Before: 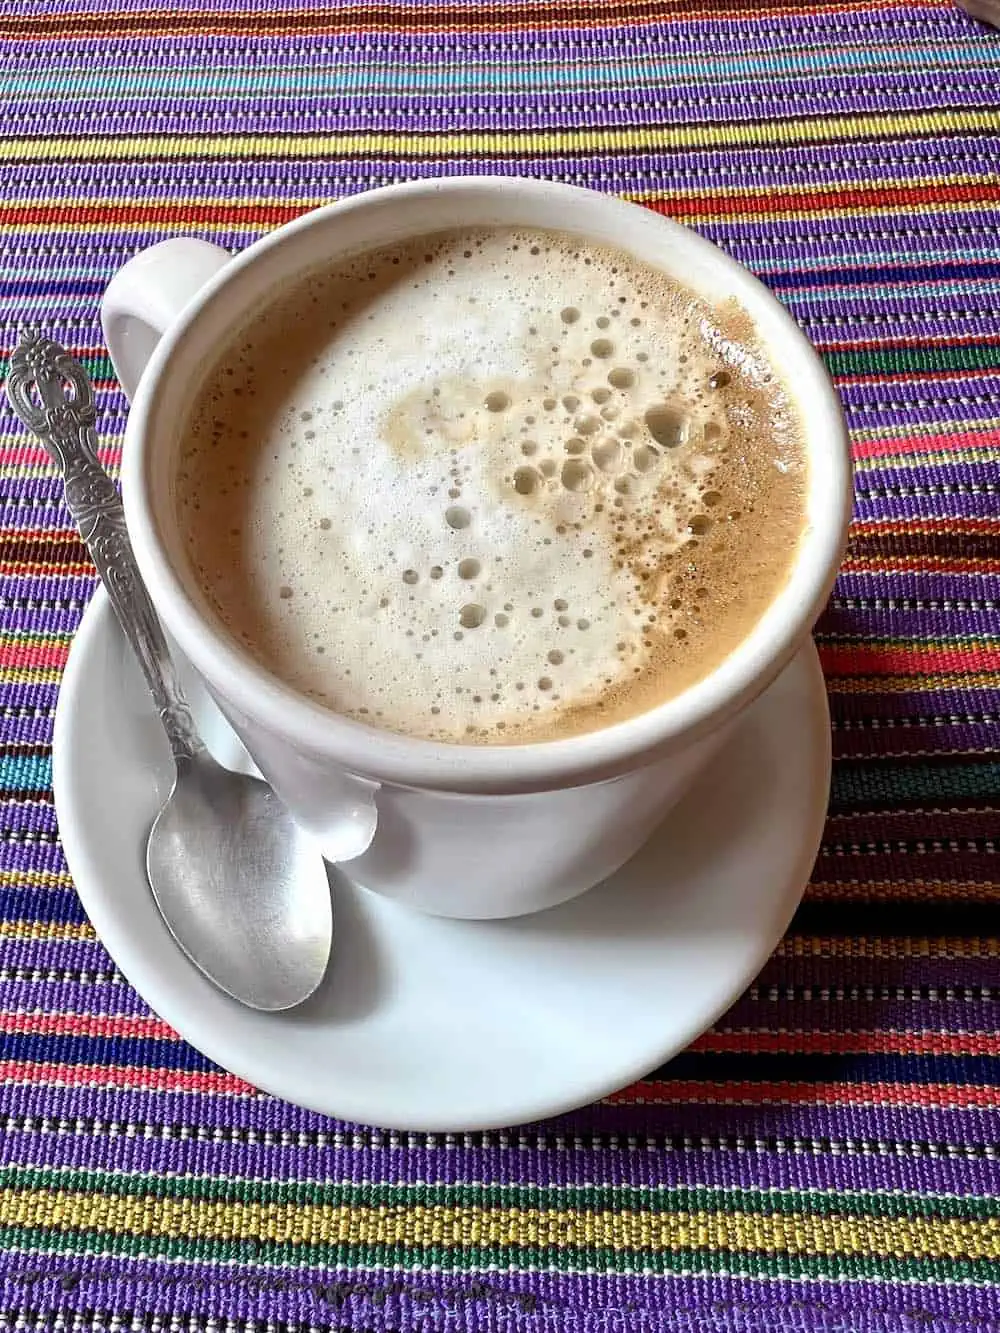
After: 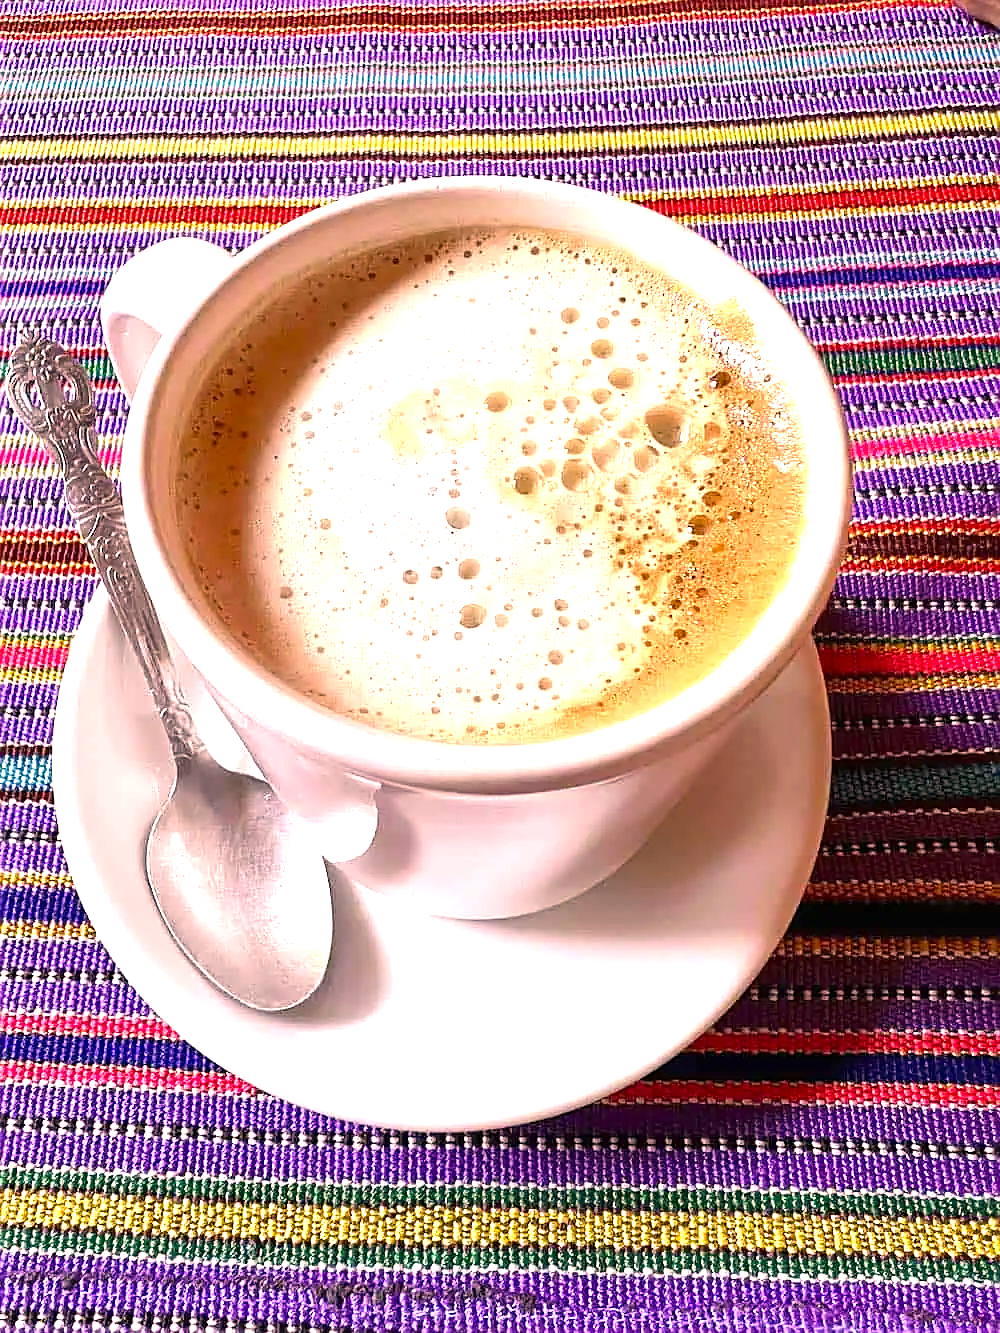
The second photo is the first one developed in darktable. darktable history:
sharpen: on, module defaults
exposure: black level correction 0, exposure 1.1 EV, compensate exposure bias true, compensate highlight preservation false
color calibration: x 0.367, y 0.376, temperature 4372.25 K
color correction: highlights a* 21.88, highlights b* 22.25
